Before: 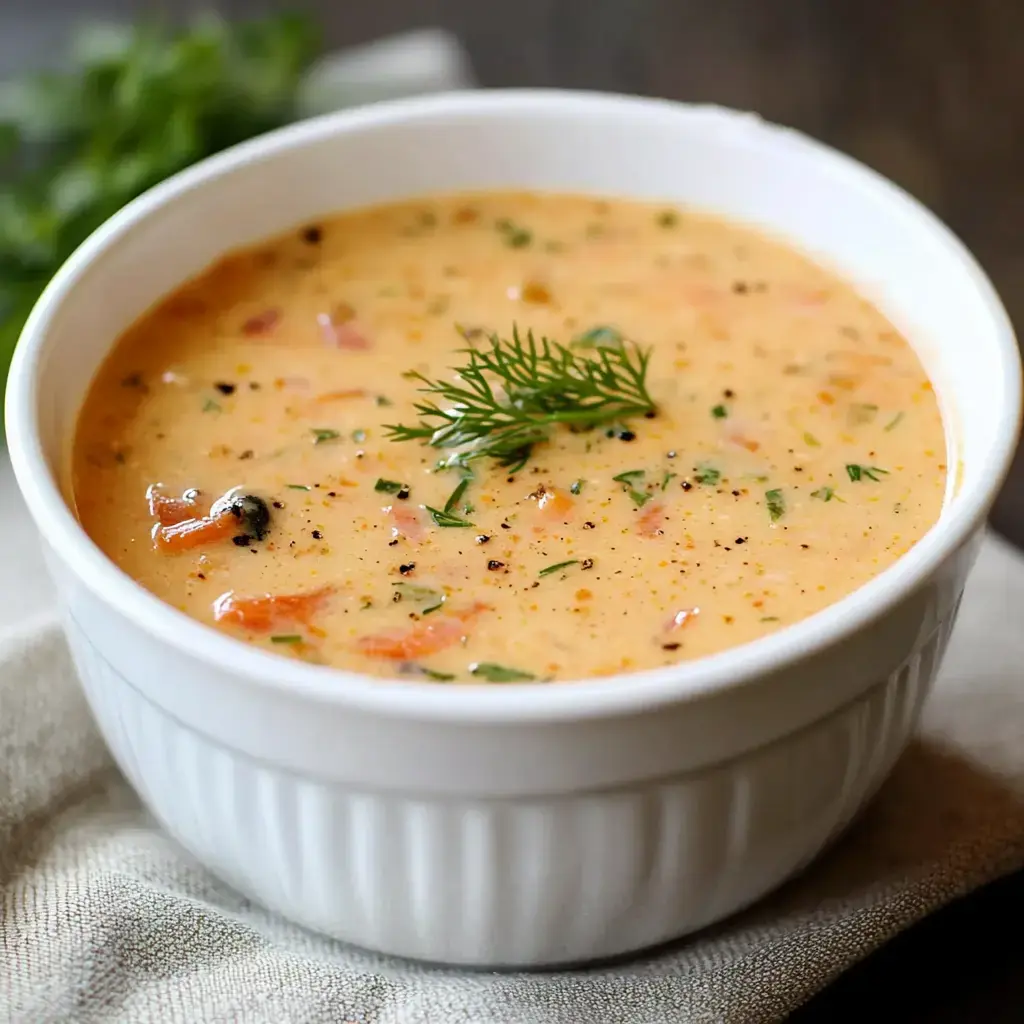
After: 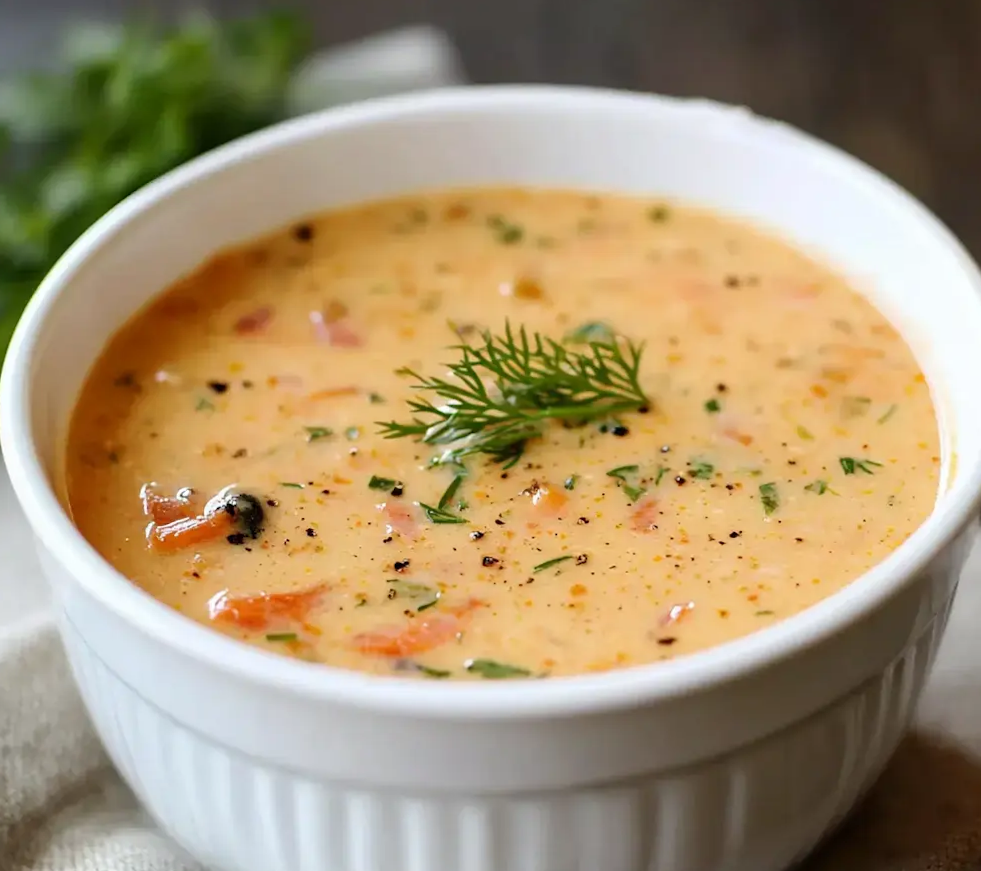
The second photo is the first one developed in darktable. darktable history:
crop and rotate: angle 0.512°, left 0.222%, right 3.089%, bottom 14.091%
